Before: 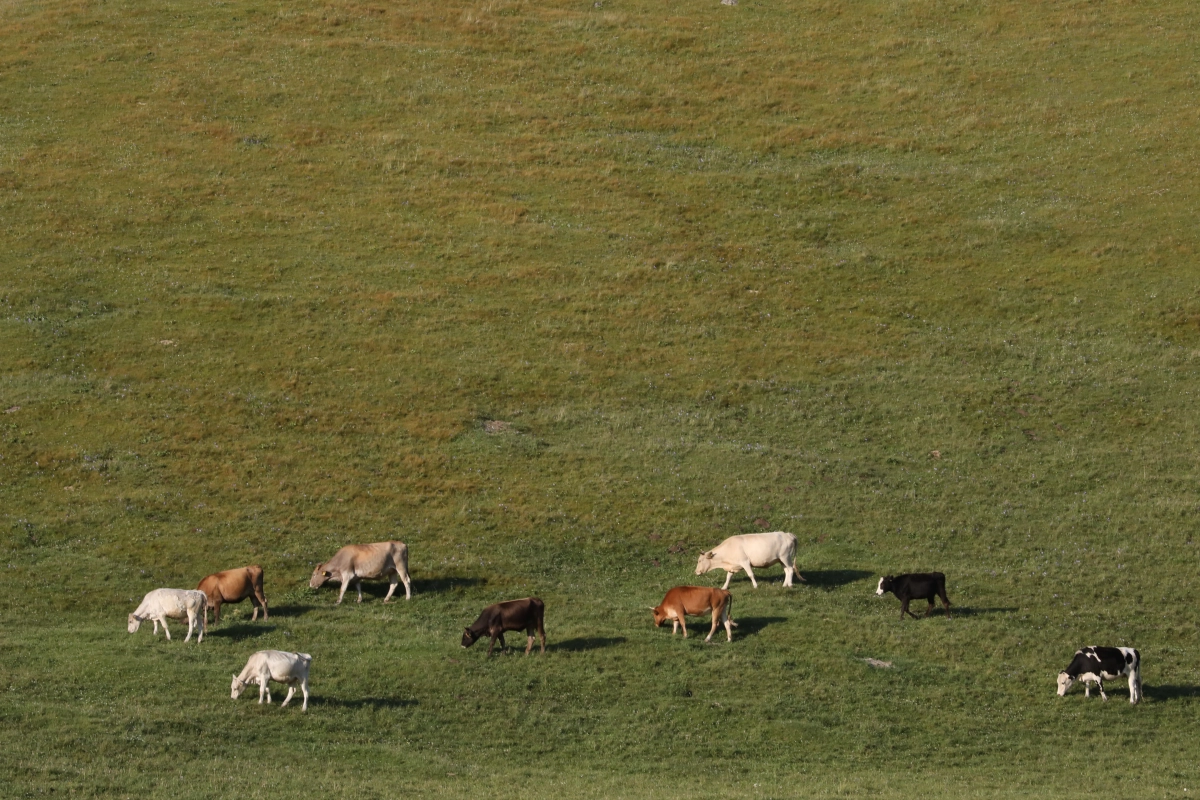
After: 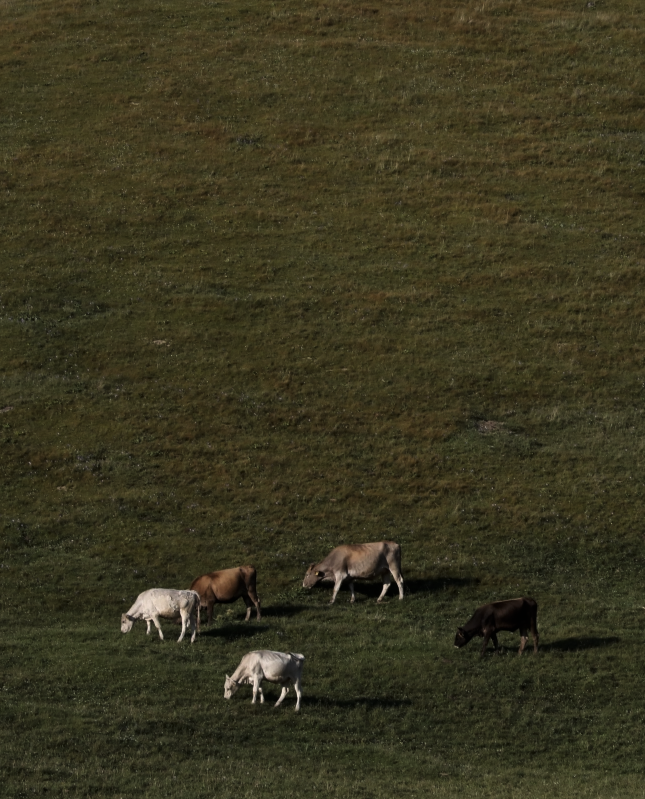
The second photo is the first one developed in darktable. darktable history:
crop: left 0.587%, right 45.588%, bottom 0.086%
levels: levels [0, 0.618, 1]
